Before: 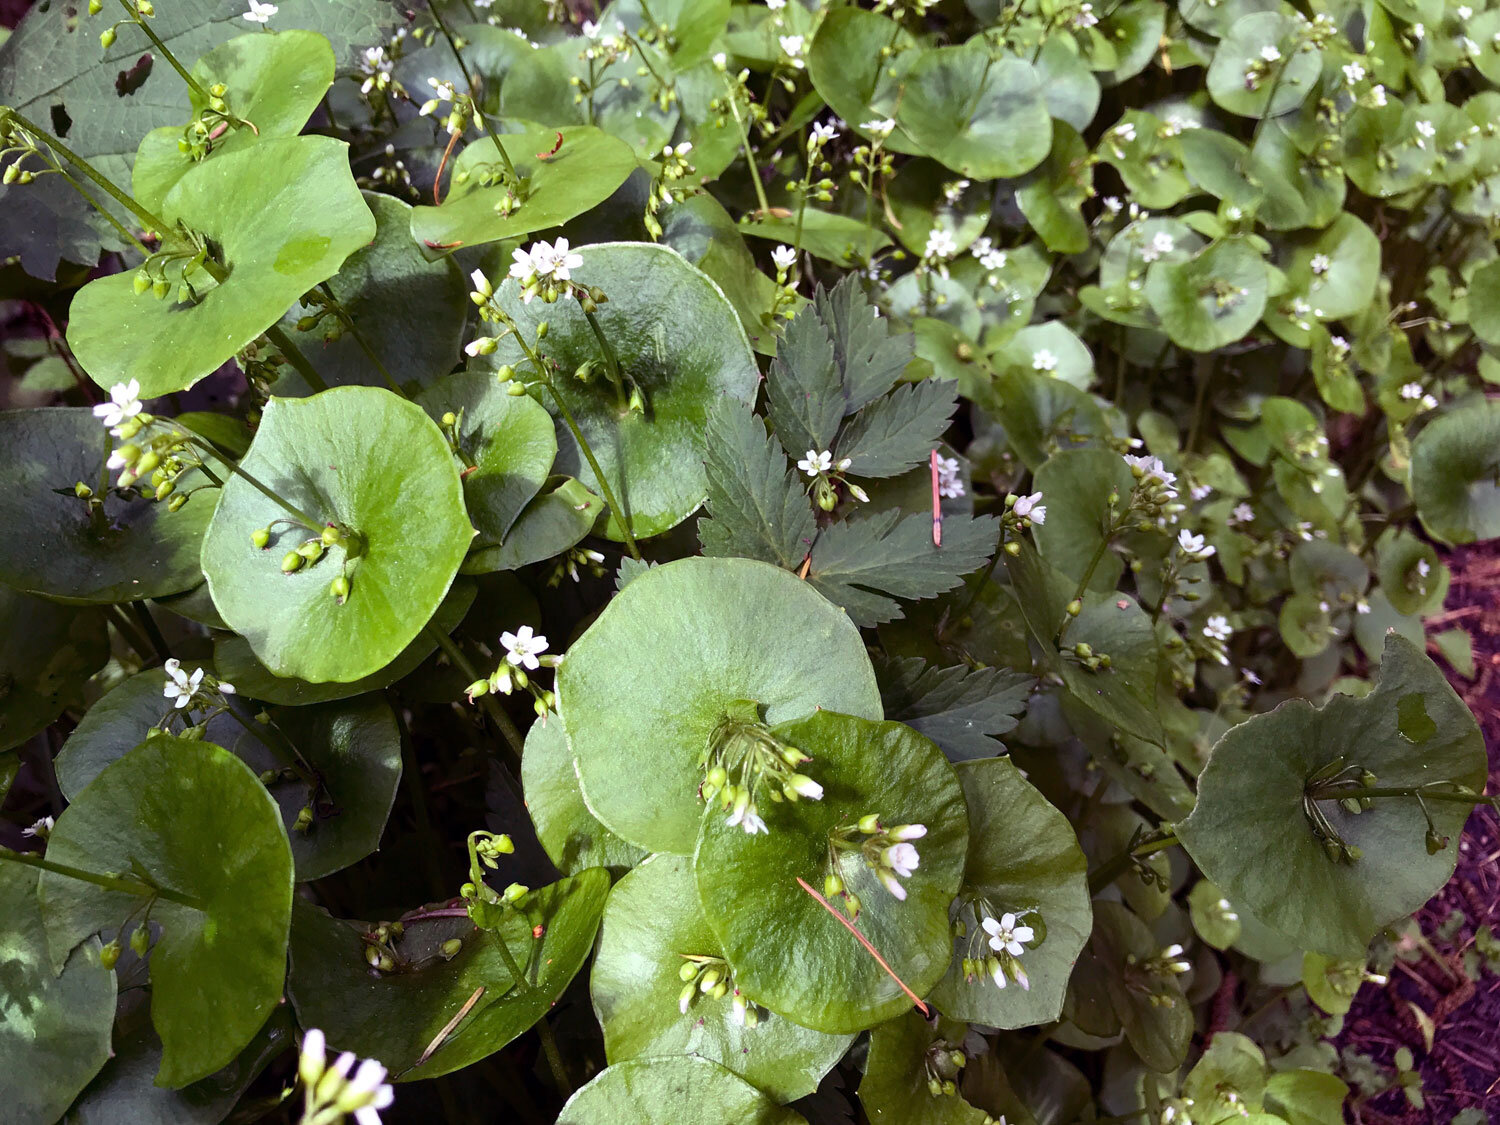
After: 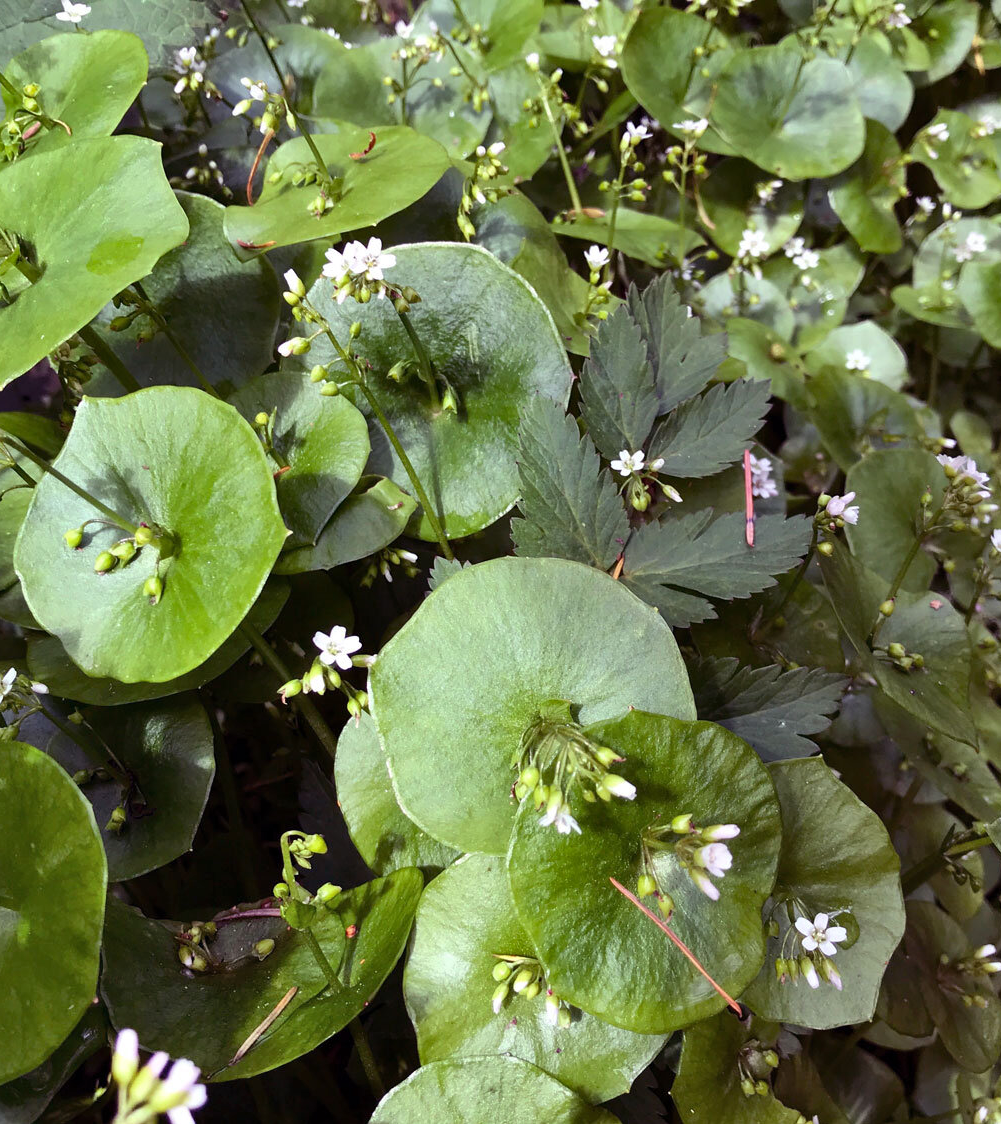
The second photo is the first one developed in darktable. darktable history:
crop and rotate: left 12.517%, right 20.736%
shadows and highlights: highlights color adjustment 49.48%, low approximation 0.01, soften with gaussian
